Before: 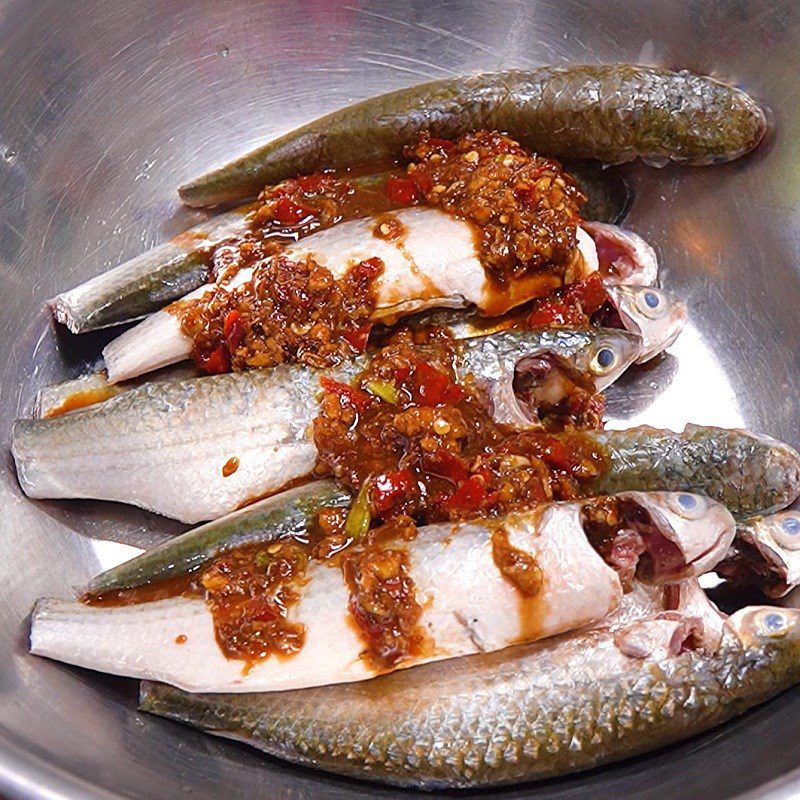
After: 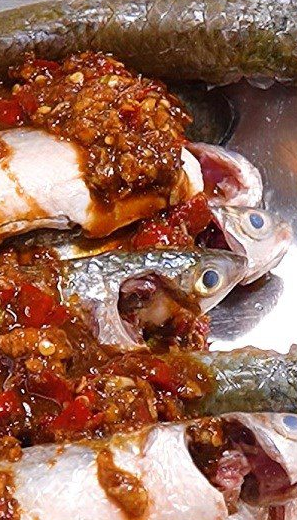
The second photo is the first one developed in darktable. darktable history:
crop and rotate: left 49.591%, top 10.106%, right 13.256%, bottom 24.794%
